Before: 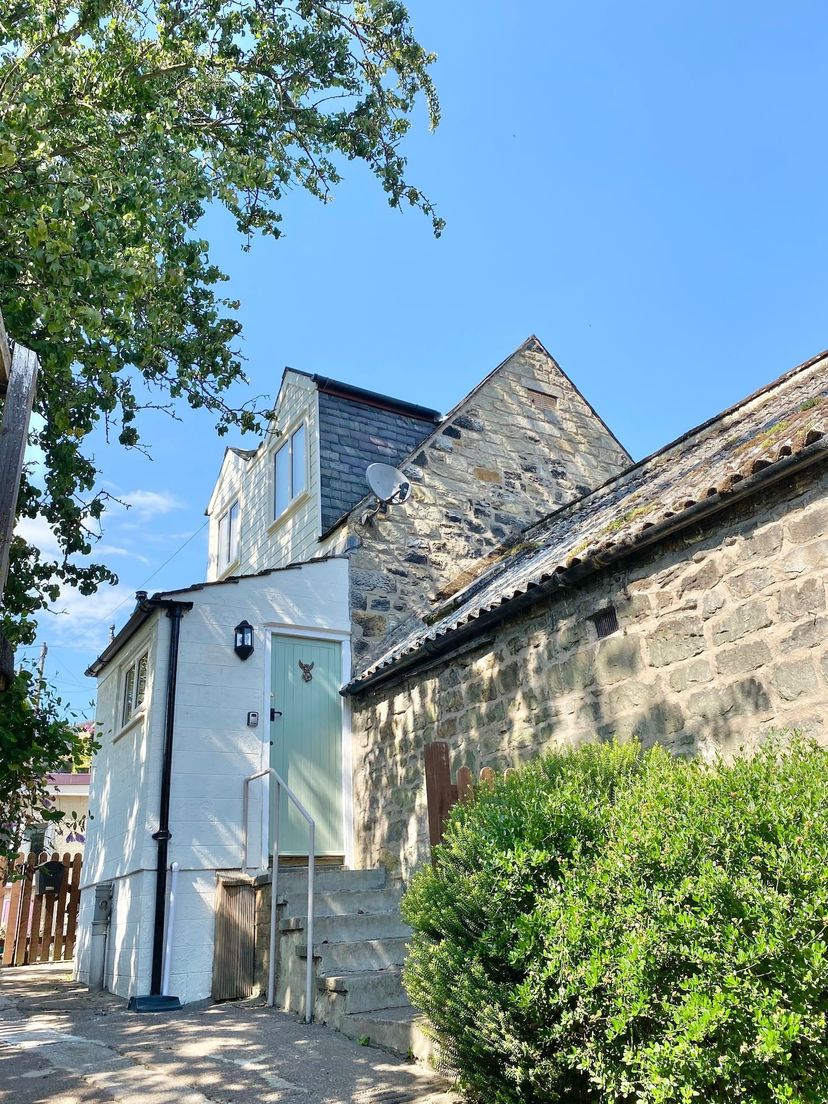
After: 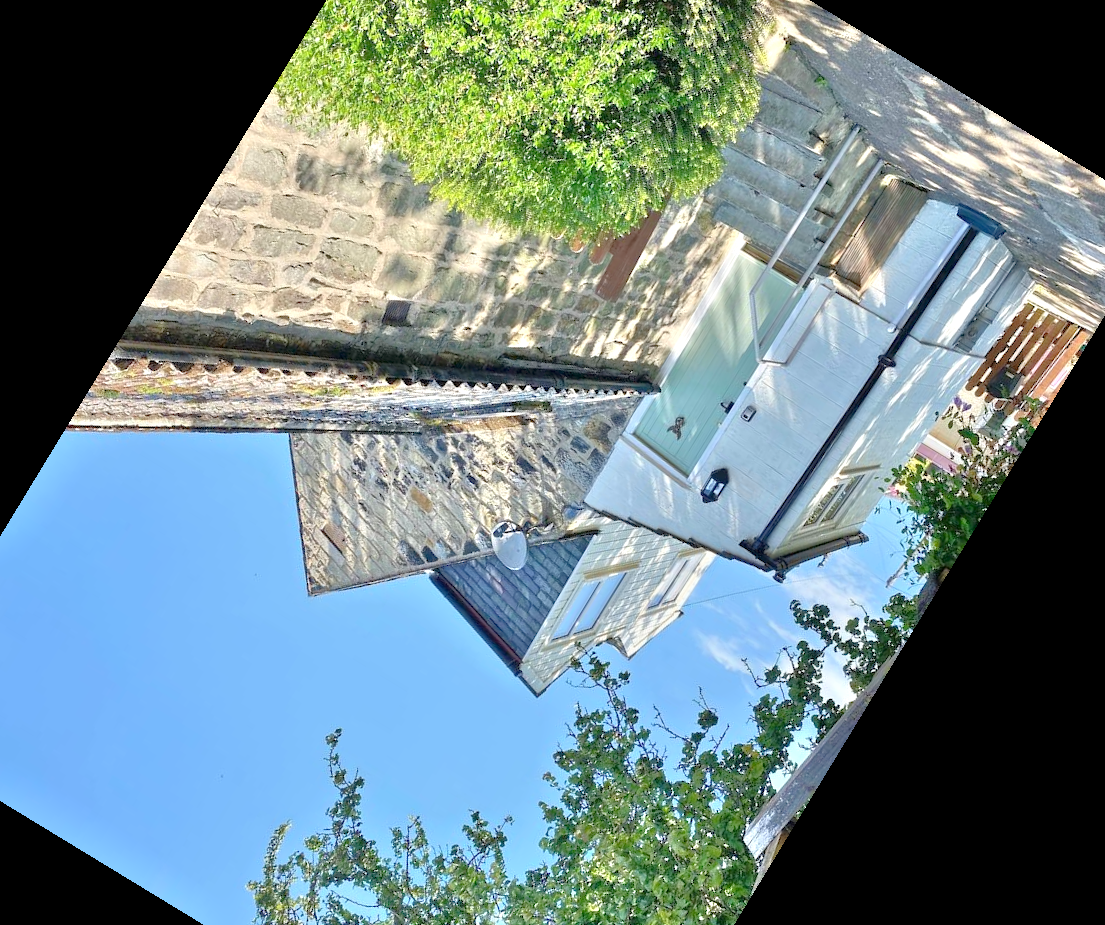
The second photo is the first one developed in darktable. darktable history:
crop and rotate: angle 148.68°, left 9.111%, top 15.603%, right 4.588%, bottom 17.041%
tone equalizer: -8 EV 2 EV, -7 EV 2 EV, -6 EV 2 EV, -5 EV 2 EV, -4 EV 2 EV, -3 EV 1.5 EV, -2 EV 1 EV, -1 EV 0.5 EV
